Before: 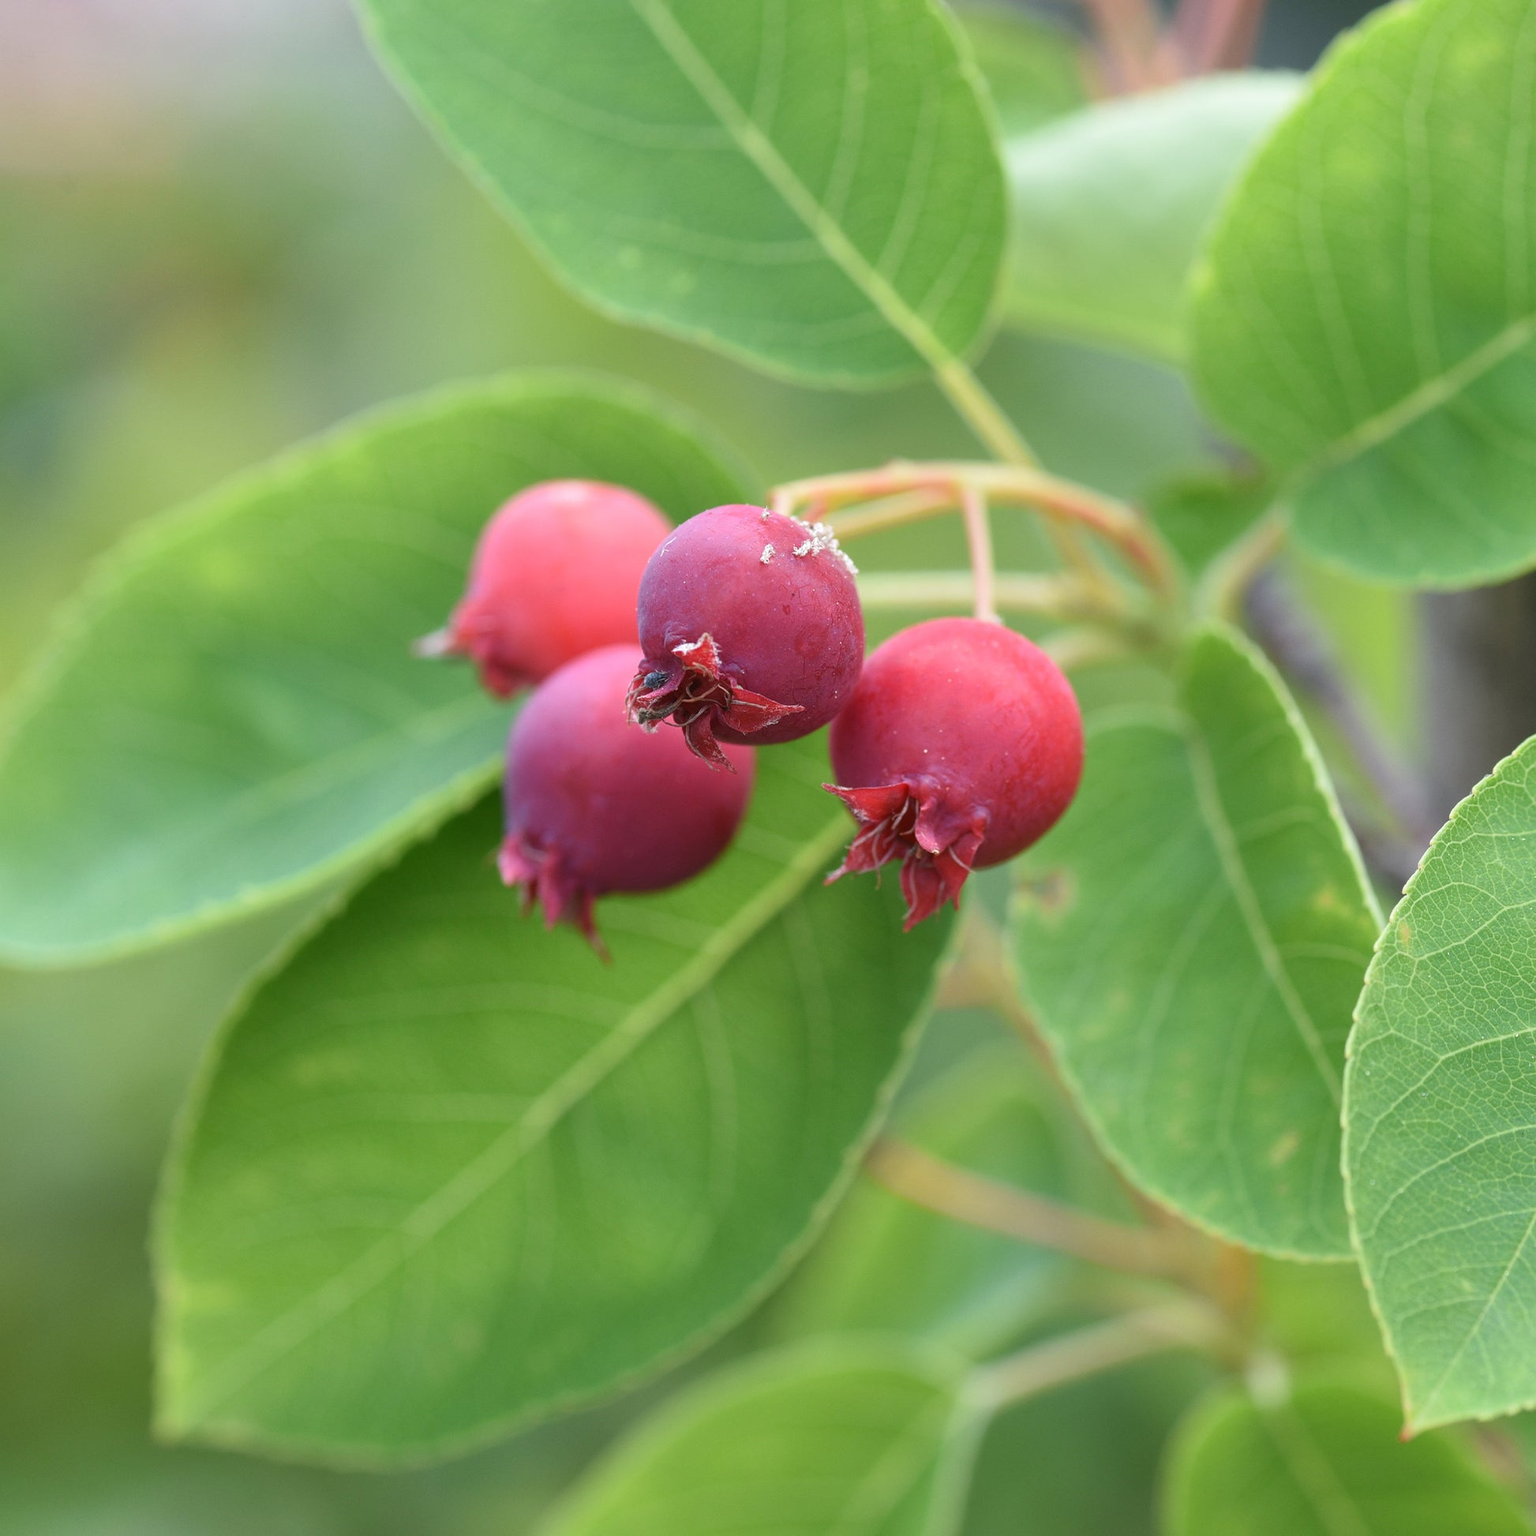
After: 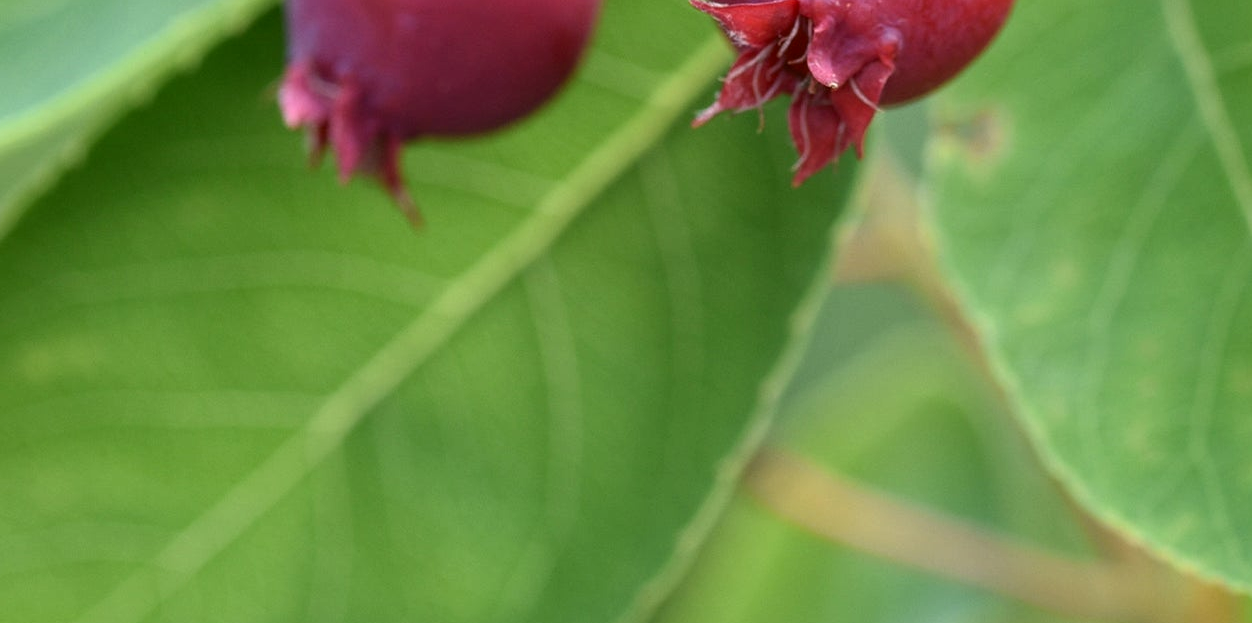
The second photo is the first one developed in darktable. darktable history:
crop: left 18.091%, top 51.13%, right 17.525%, bottom 16.85%
local contrast: on, module defaults
